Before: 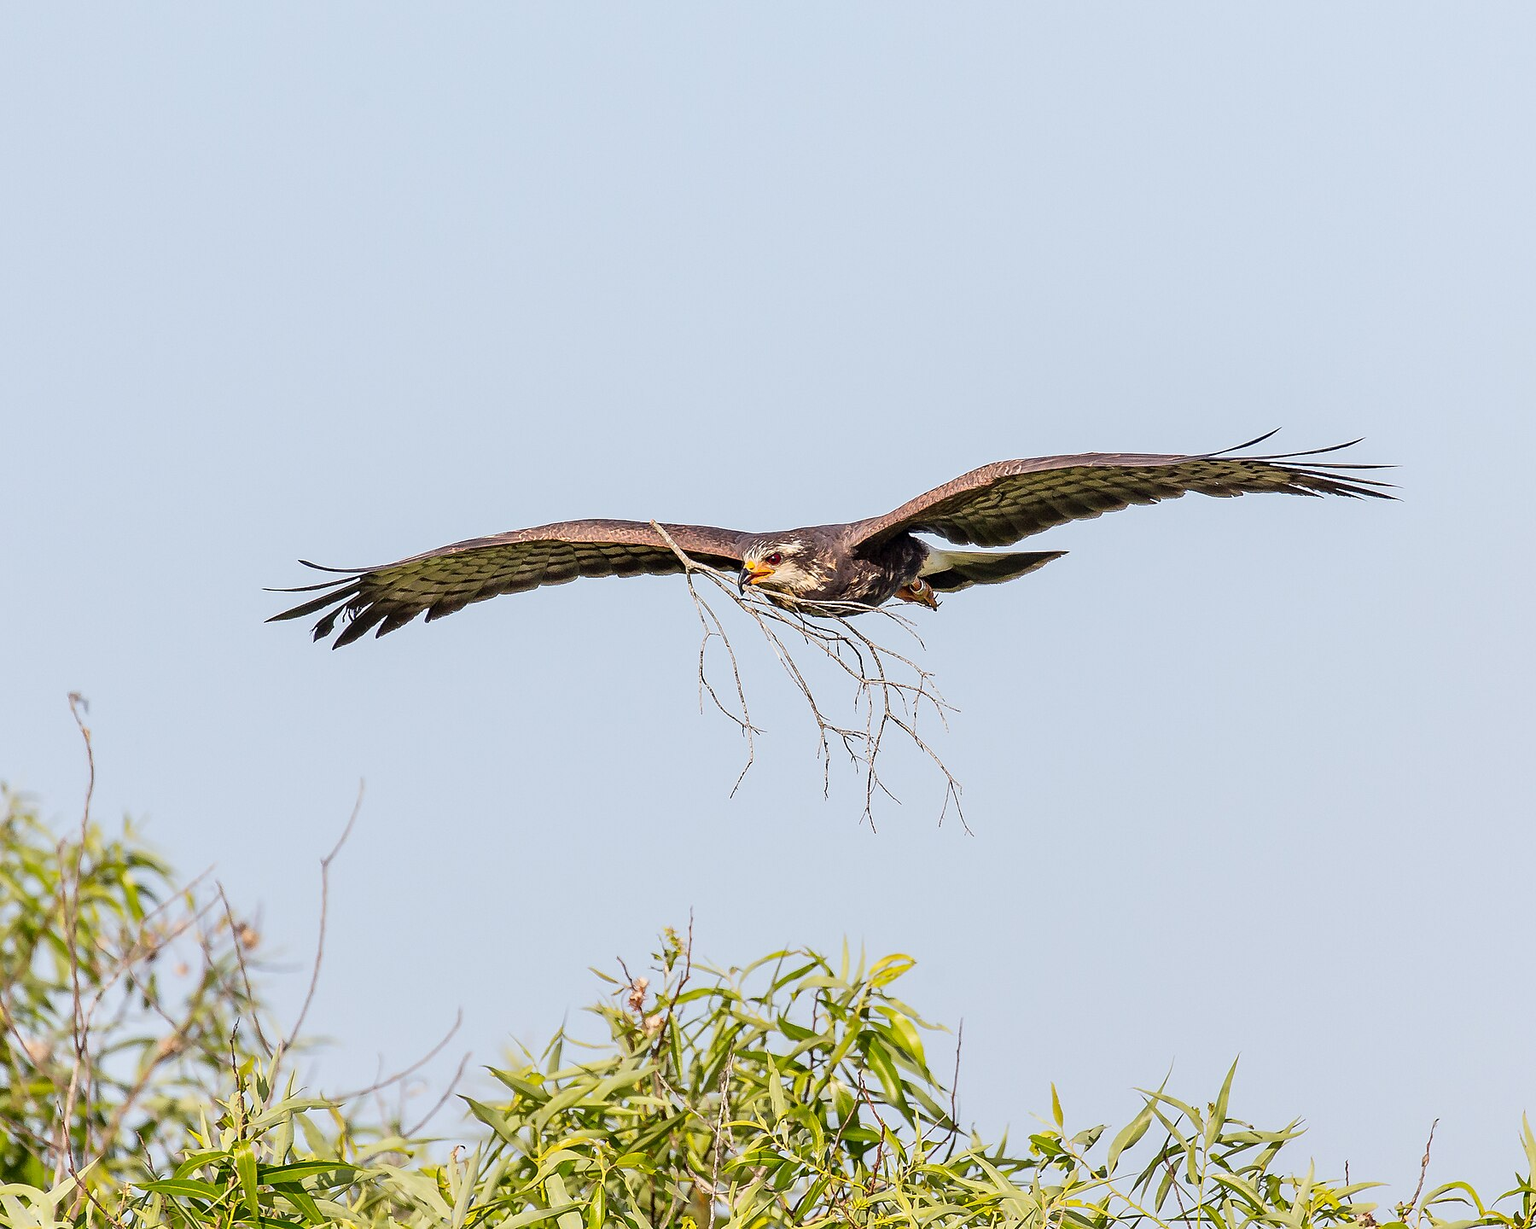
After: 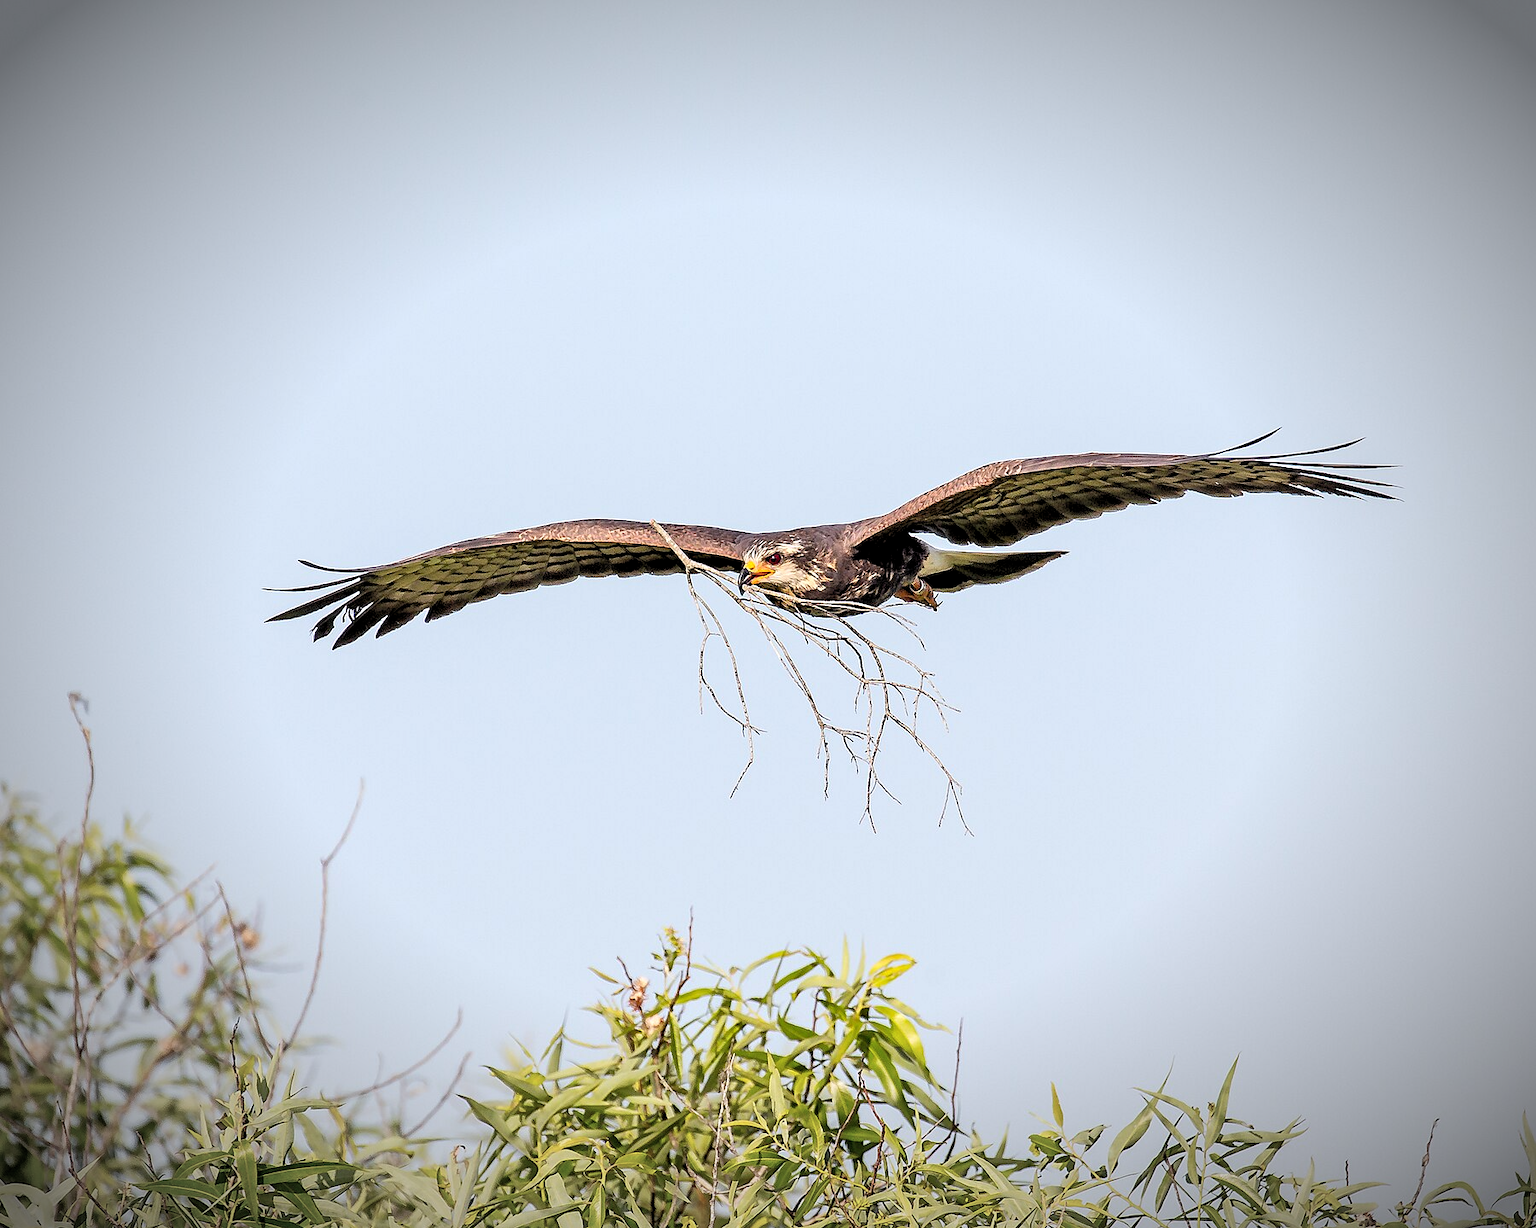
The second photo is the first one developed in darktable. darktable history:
vignetting: fall-off start 67.5%, fall-off radius 67.23%, brightness -0.813, automatic ratio true
rgb levels: levels [[0.01, 0.419, 0.839], [0, 0.5, 1], [0, 0.5, 1]]
